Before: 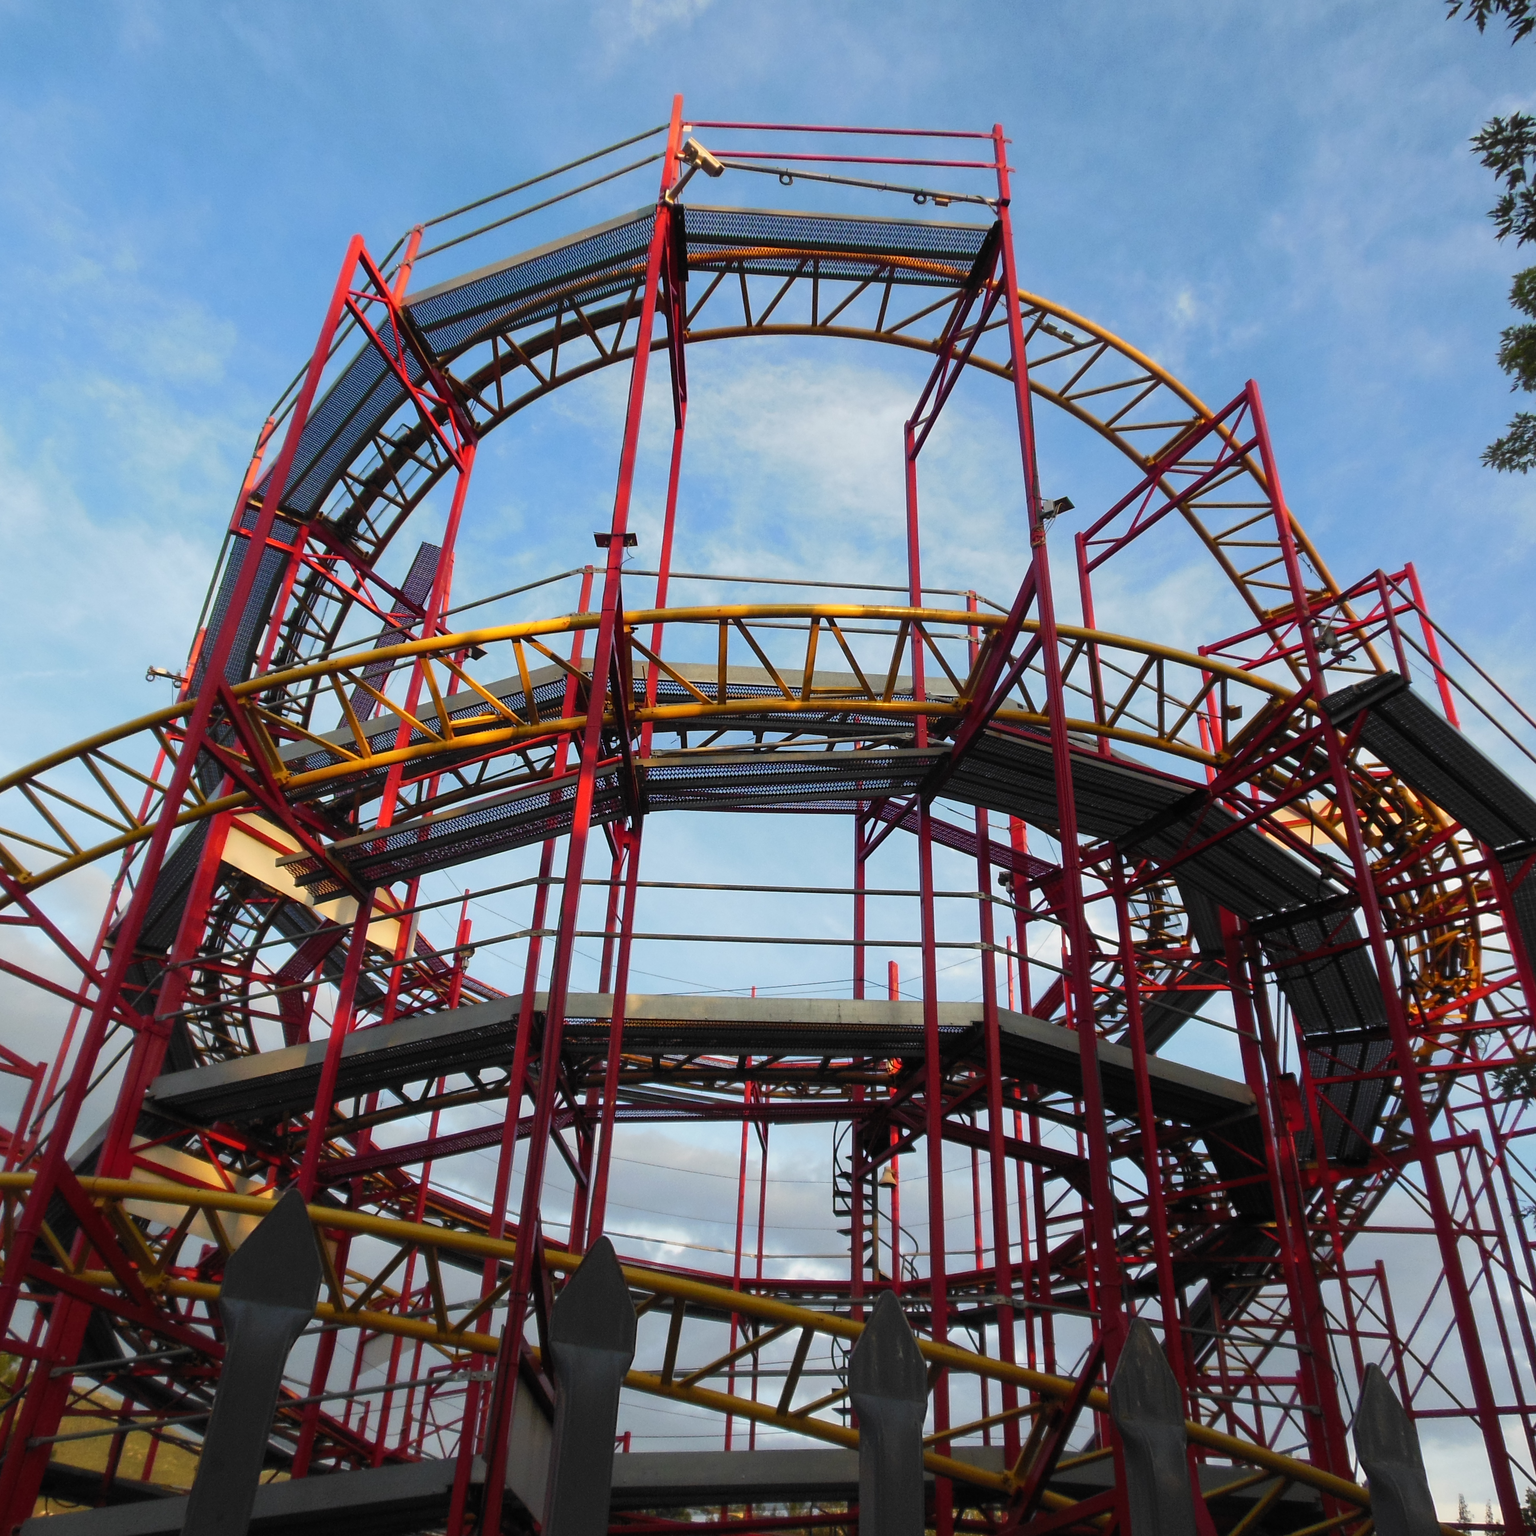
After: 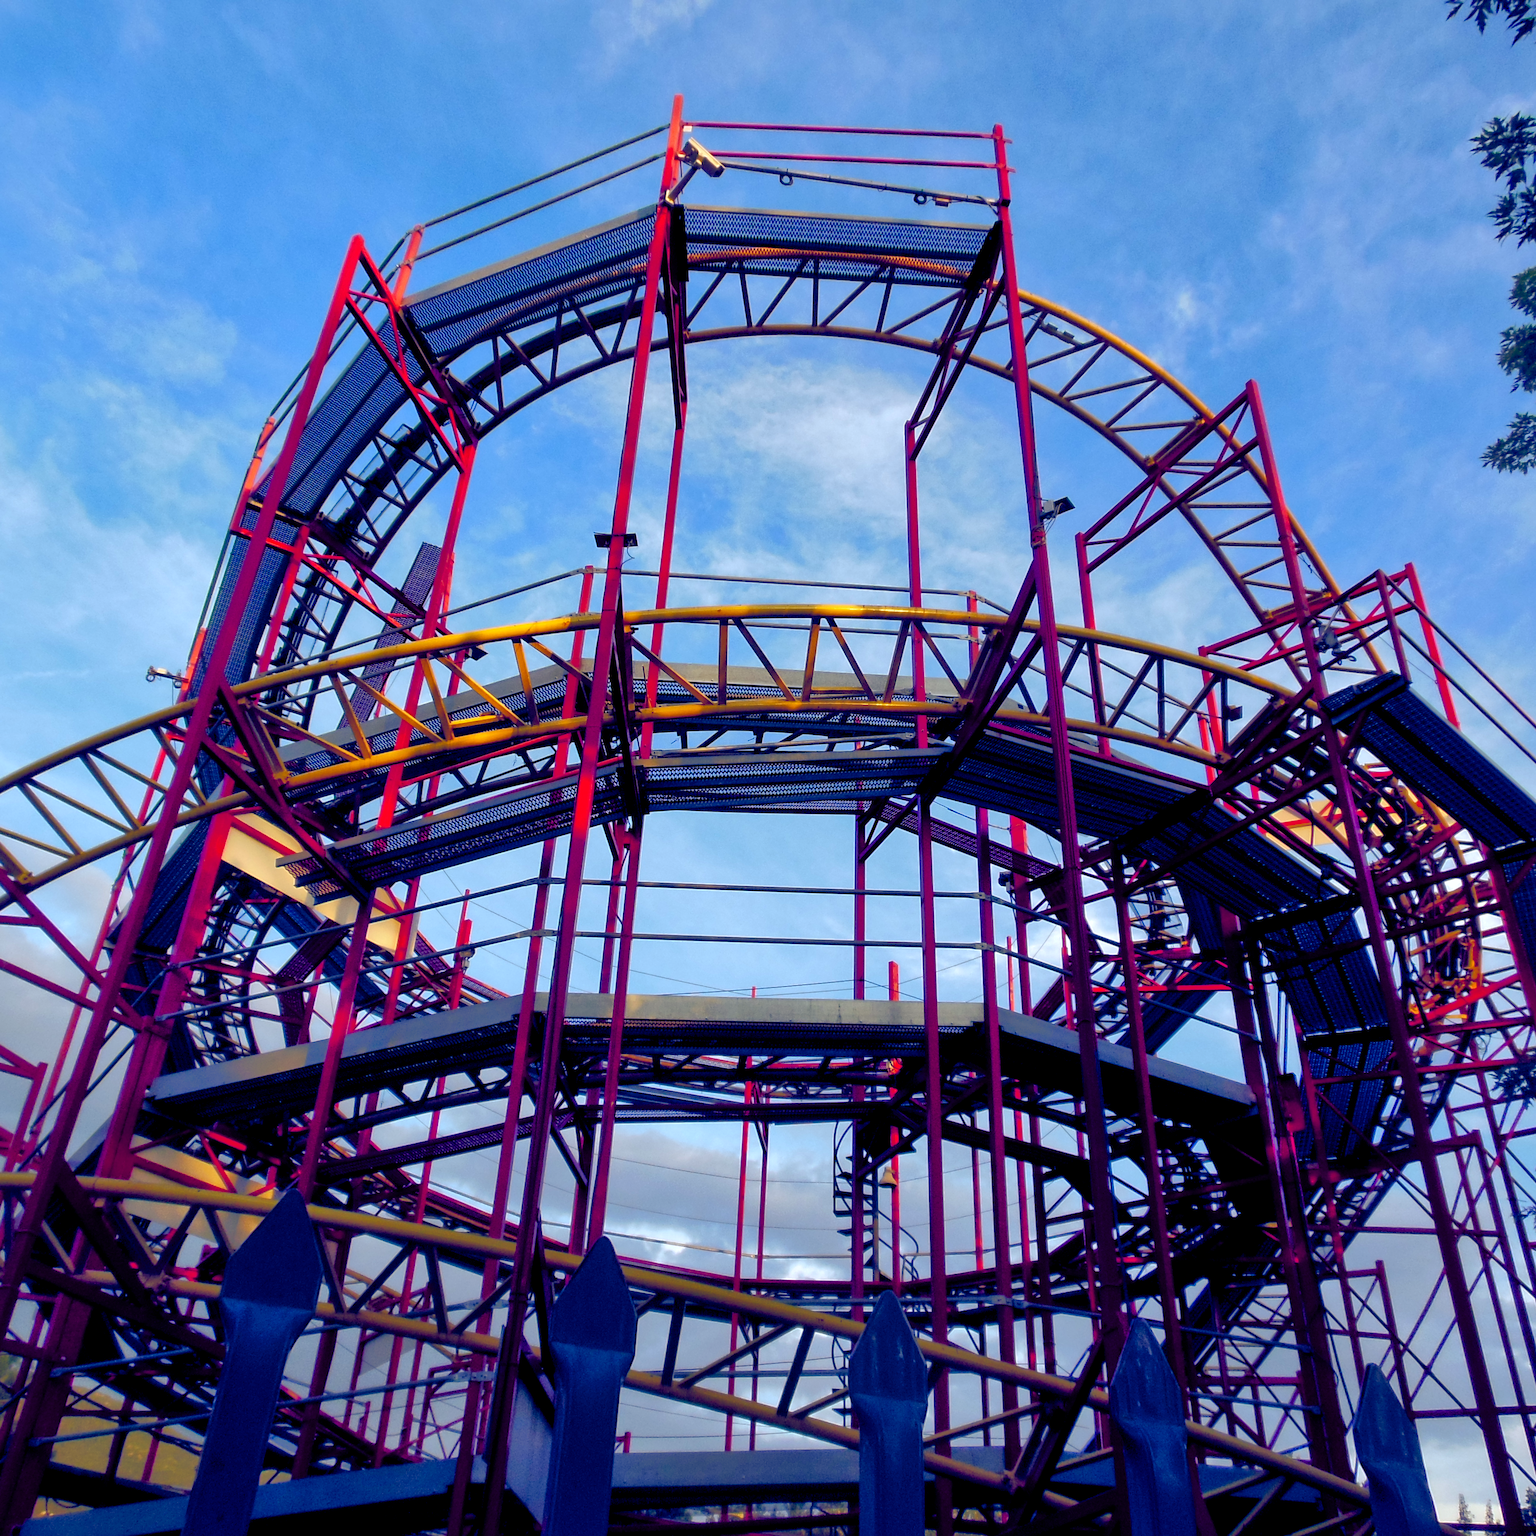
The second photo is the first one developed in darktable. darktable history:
shadows and highlights: on, module defaults
color balance rgb: shadows lift › luminance -41.13%, shadows lift › chroma 14.13%, shadows lift › hue 260°, power › luminance -3.76%, power › chroma 0.56%, power › hue 40.37°, highlights gain › luminance 16.81%, highlights gain › chroma 2.94%, highlights gain › hue 260°, global offset › luminance -0.29%, global offset › chroma 0.31%, global offset › hue 260°, perceptual saturation grading › global saturation 20%, perceptual saturation grading › highlights -13.92%, perceptual saturation grading › shadows 50%
